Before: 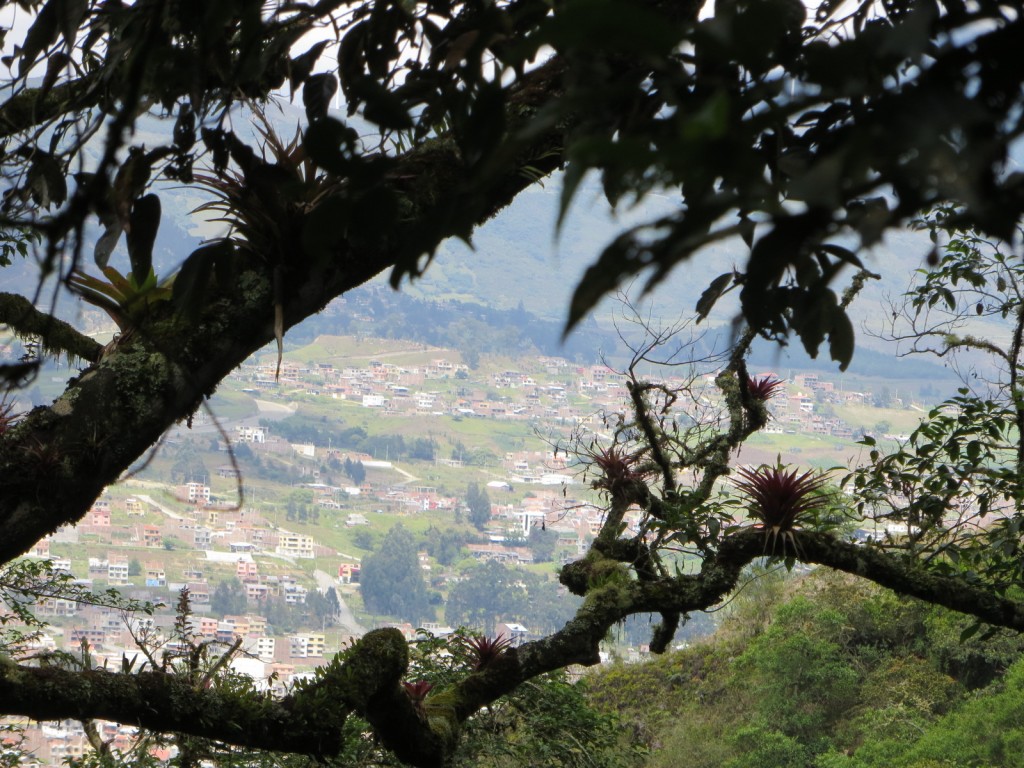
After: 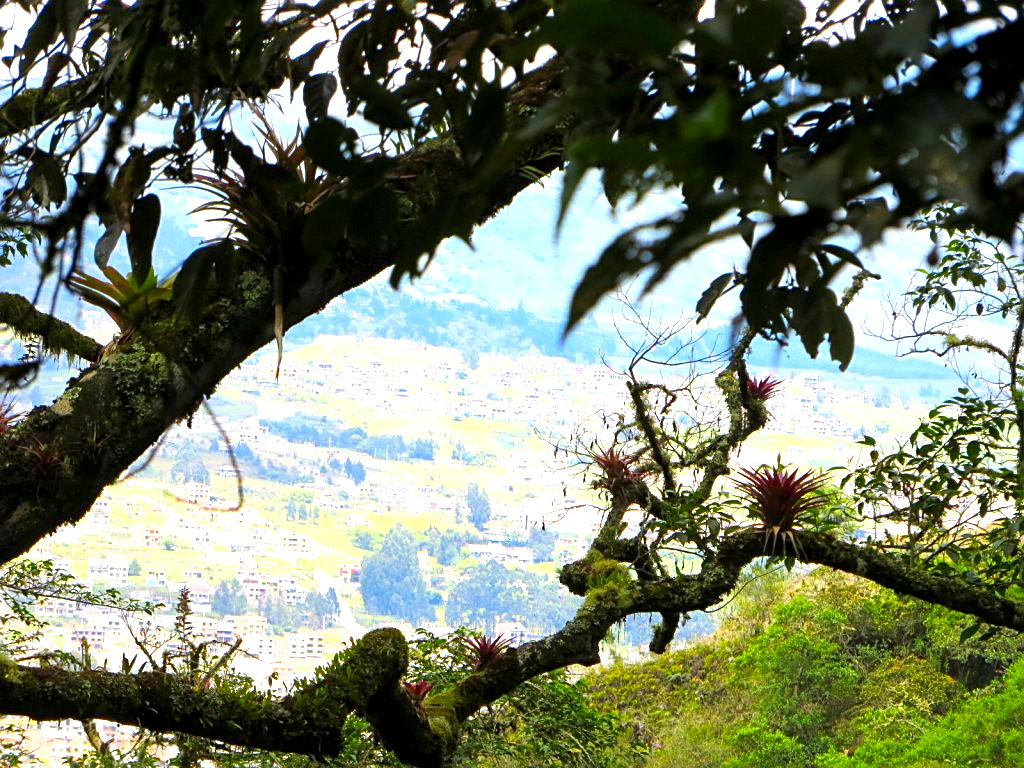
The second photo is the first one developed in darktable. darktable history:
exposure: black level correction 0.001, exposure 1.116 EV, compensate highlight preservation false
color contrast: green-magenta contrast 1.55, blue-yellow contrast 1.83
local contrast: mode bilateral grid, contrast 20, coarseness 50, detail 120%, midtone range 0.2
sharpen: on, module defaults
